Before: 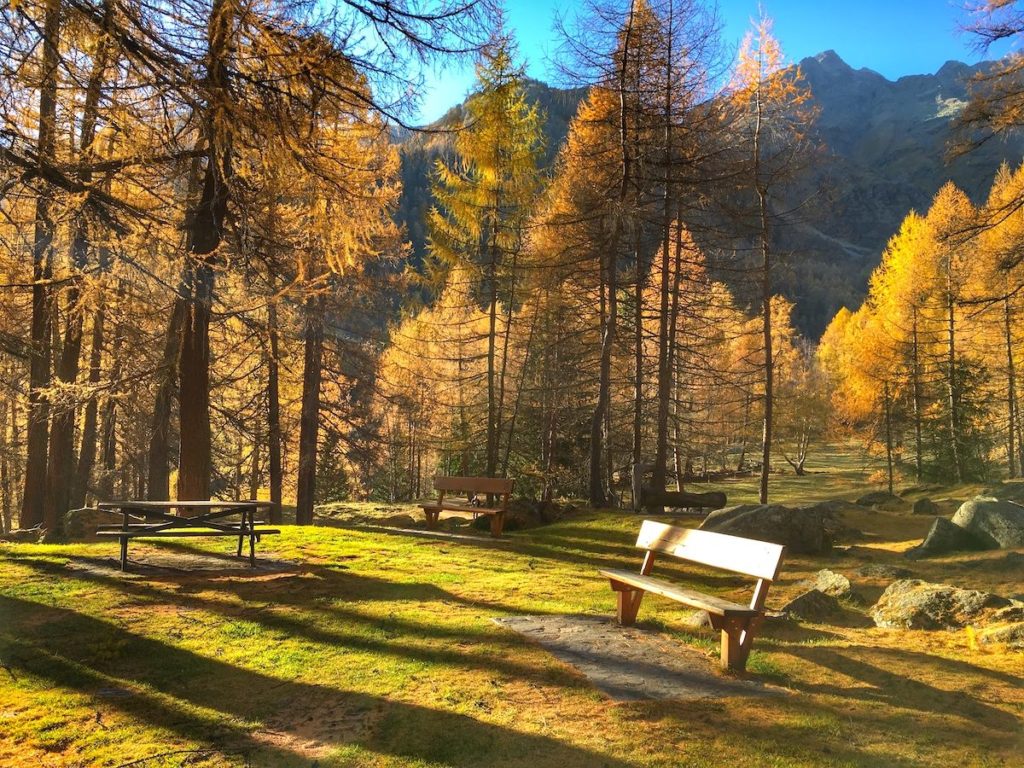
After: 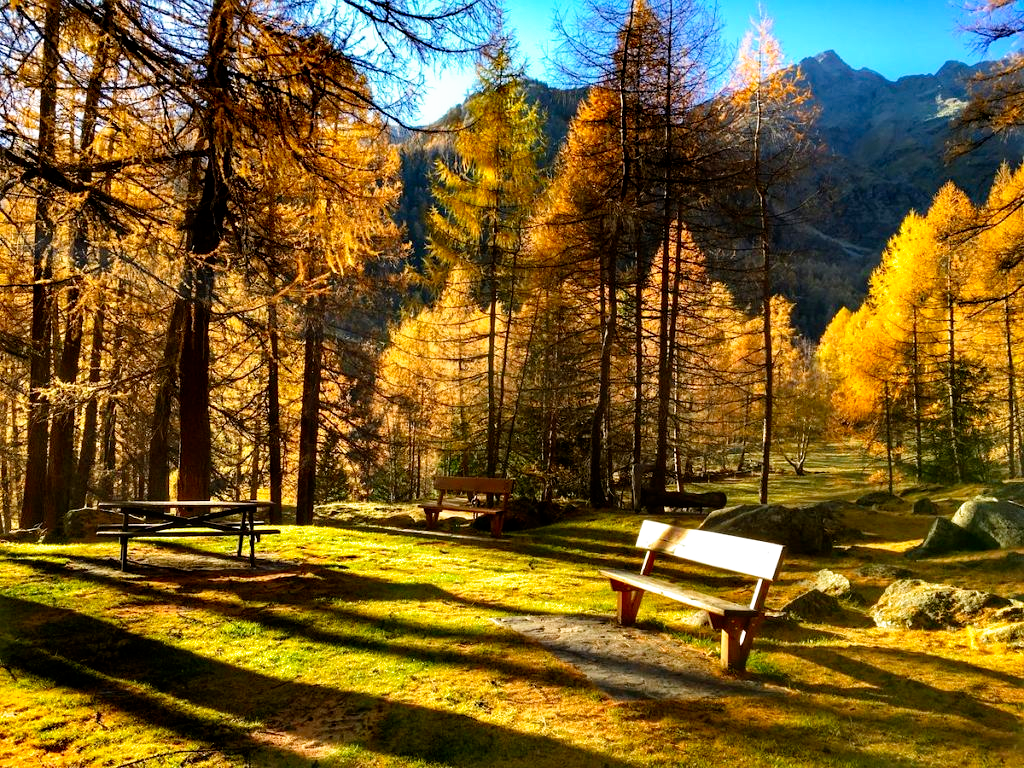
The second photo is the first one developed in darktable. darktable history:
filmic rgb: black relative exposure -5.5 EV, white relative exposure 2.5 EV, threshold 3 EV, target black luminance 0%, hardness 4.51, latitude 67.35%, contrast 1.453, shadows ↔ highlights balance -3.52%, preserve chrominance no, color science v4 (2020), contrast in shadows soft, enable highlight reconstruction true
